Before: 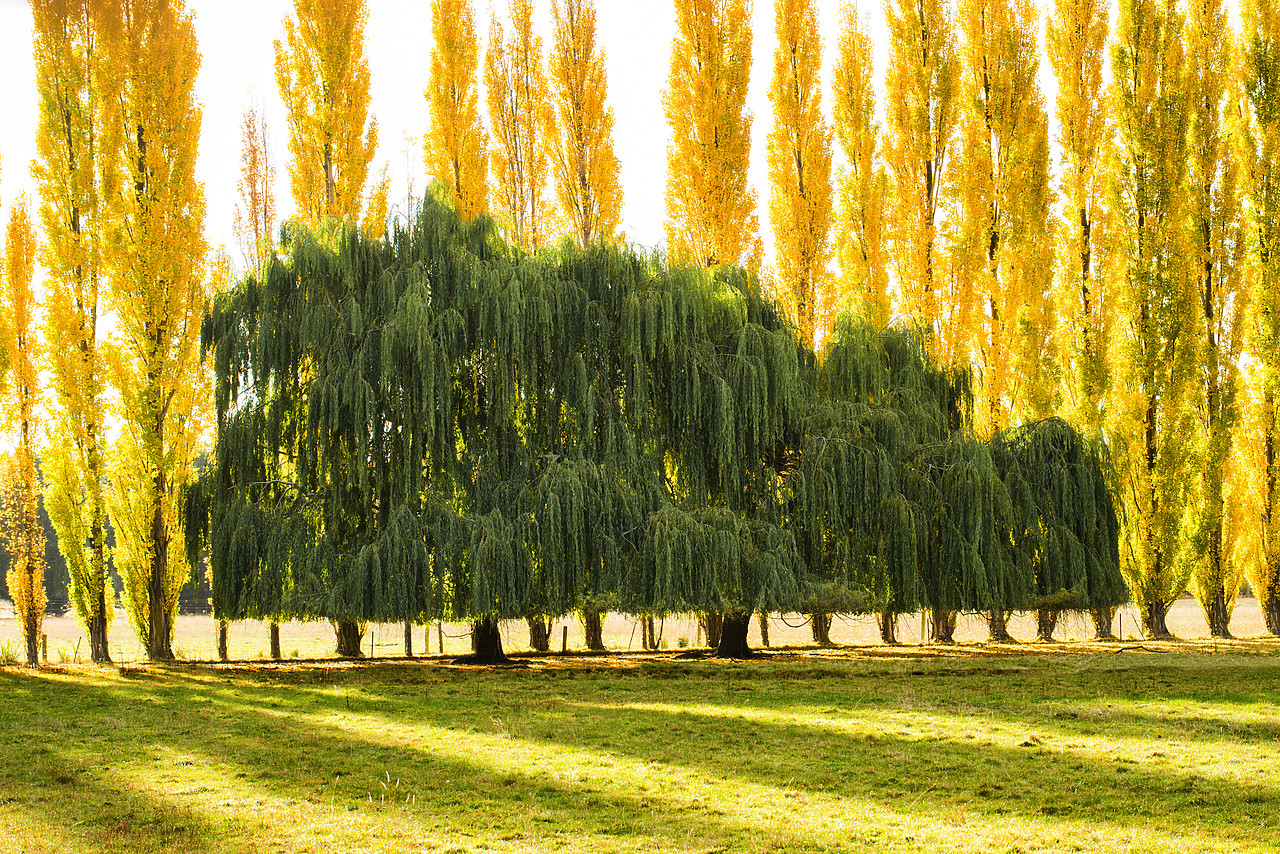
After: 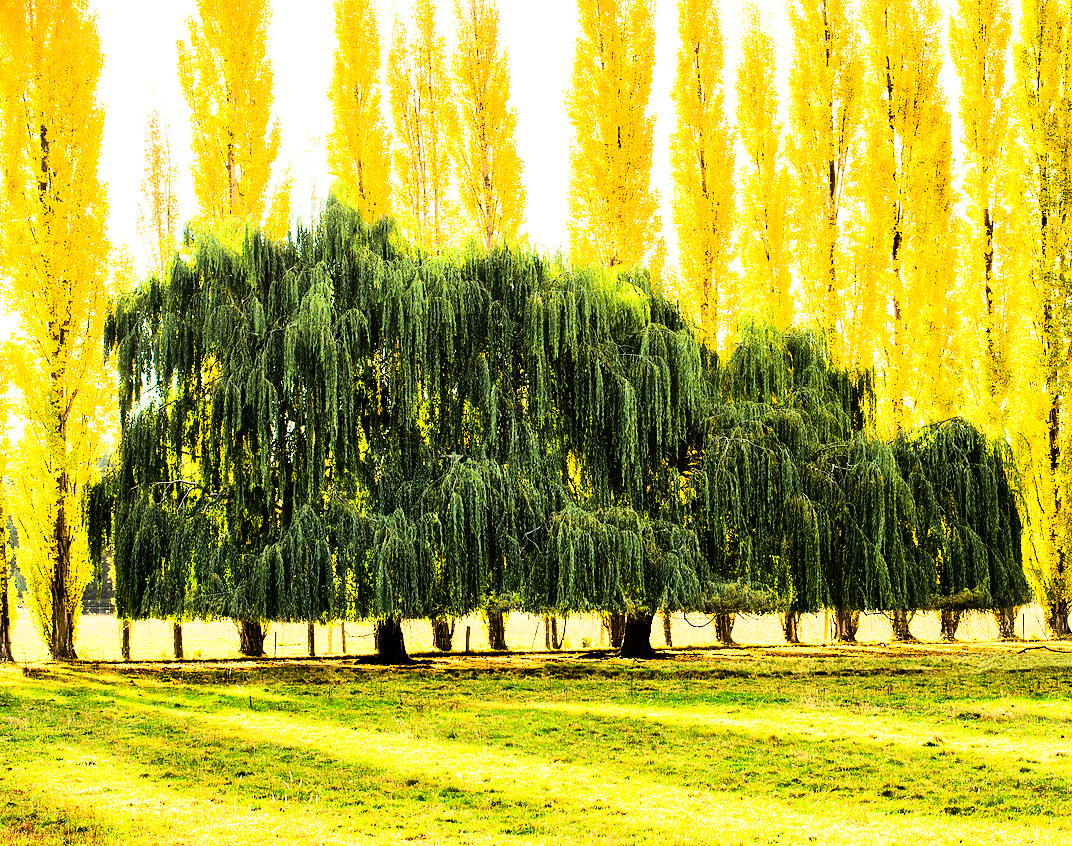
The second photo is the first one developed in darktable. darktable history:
rgb curve: curves: ch0 [(0, 0) (0.21, 0.15) (0.24, 0.21) (0.5, 0.75) (0.75, 0.96) (0.89, 0.99) (1, 1)]; ch1 [(0, 0.02) (0.21, 0.13) (0.25, 0.2) (0.5, 0.67) (0.75, 0.9) (0.89, 0.97) (1, 1)]; ch2 [(0, 0.02) (0.21, 0.13) (0.25, 0.2) (0.5, 0.67) (0.75, 0.9) (0.89, 0.97) (1, 1)], compensate middle gray true
tone equalizer: -7 EV 0.13 EV, smoothing diameter 25%, edges refinement/feathering 10, preserve details guided filter
exposure: compensate highlight preservation false
crop: left 7.598%, right 7.873%
